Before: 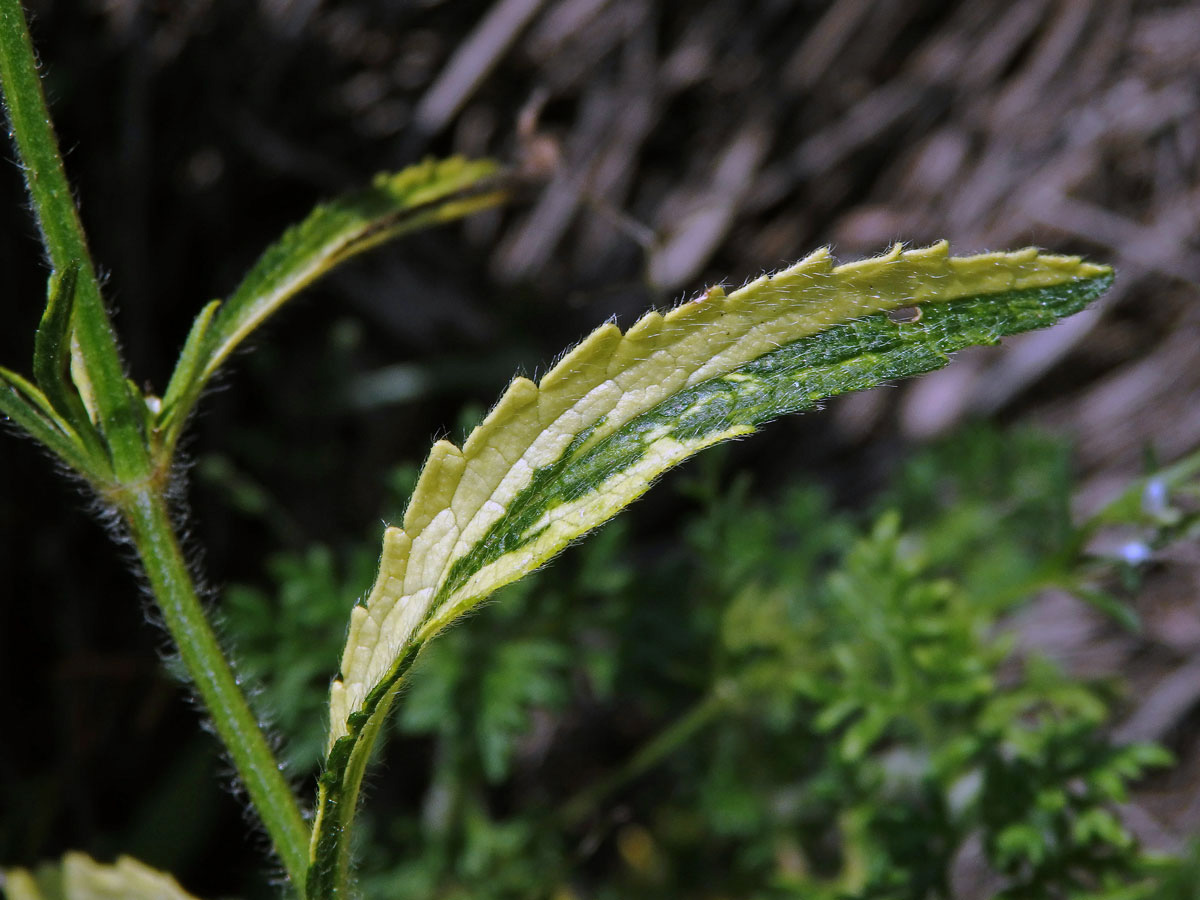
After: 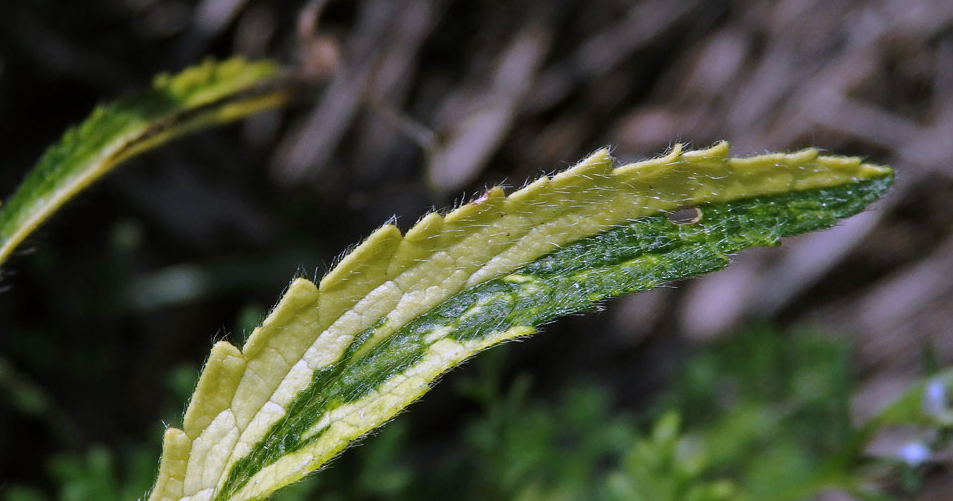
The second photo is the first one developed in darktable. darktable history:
exposure: exposure -0.01 EV, compensate highlight preservation false
crop: left 18.38%, top 11.092%, right 2.134%, bottom 33.217%
